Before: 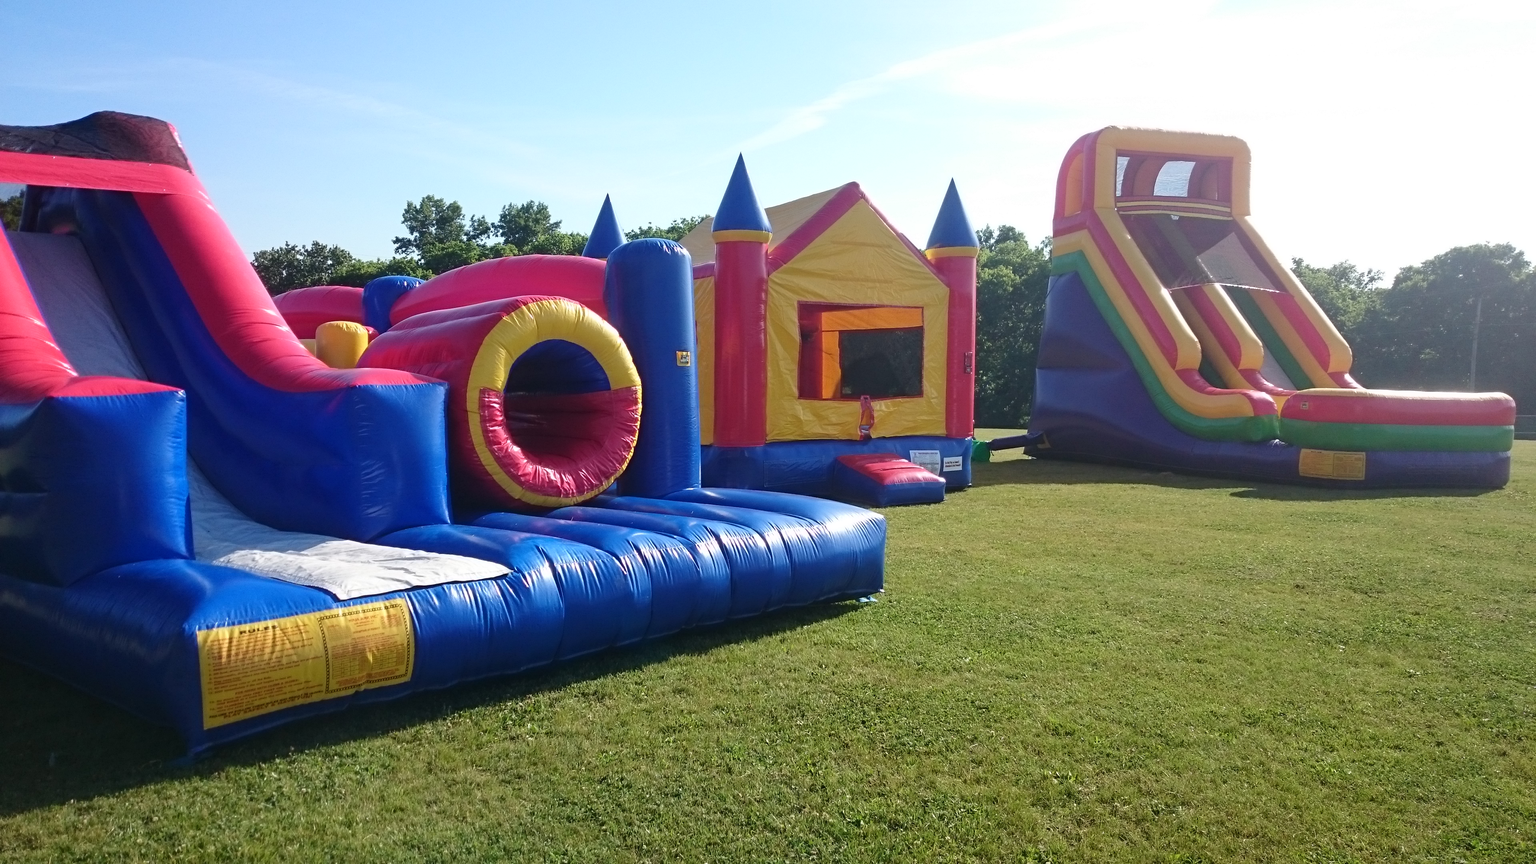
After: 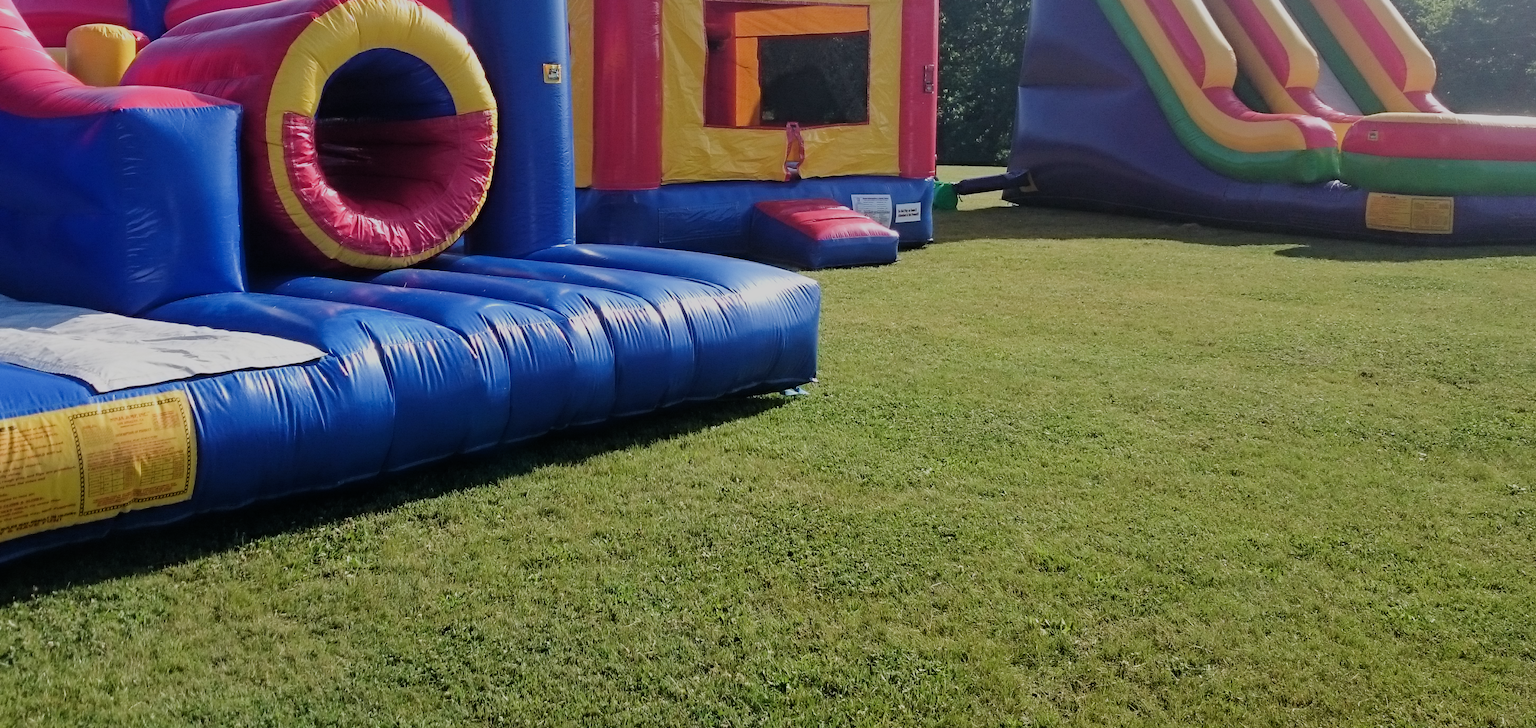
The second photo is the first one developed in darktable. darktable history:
crop and rotate: left 17.299%, top 35.115%, right 7.015%, bottom 1.024%
filmic rgb: black relative exposure -7.15 EV, white relative exposure 5.36 EV, hardness 3.02
